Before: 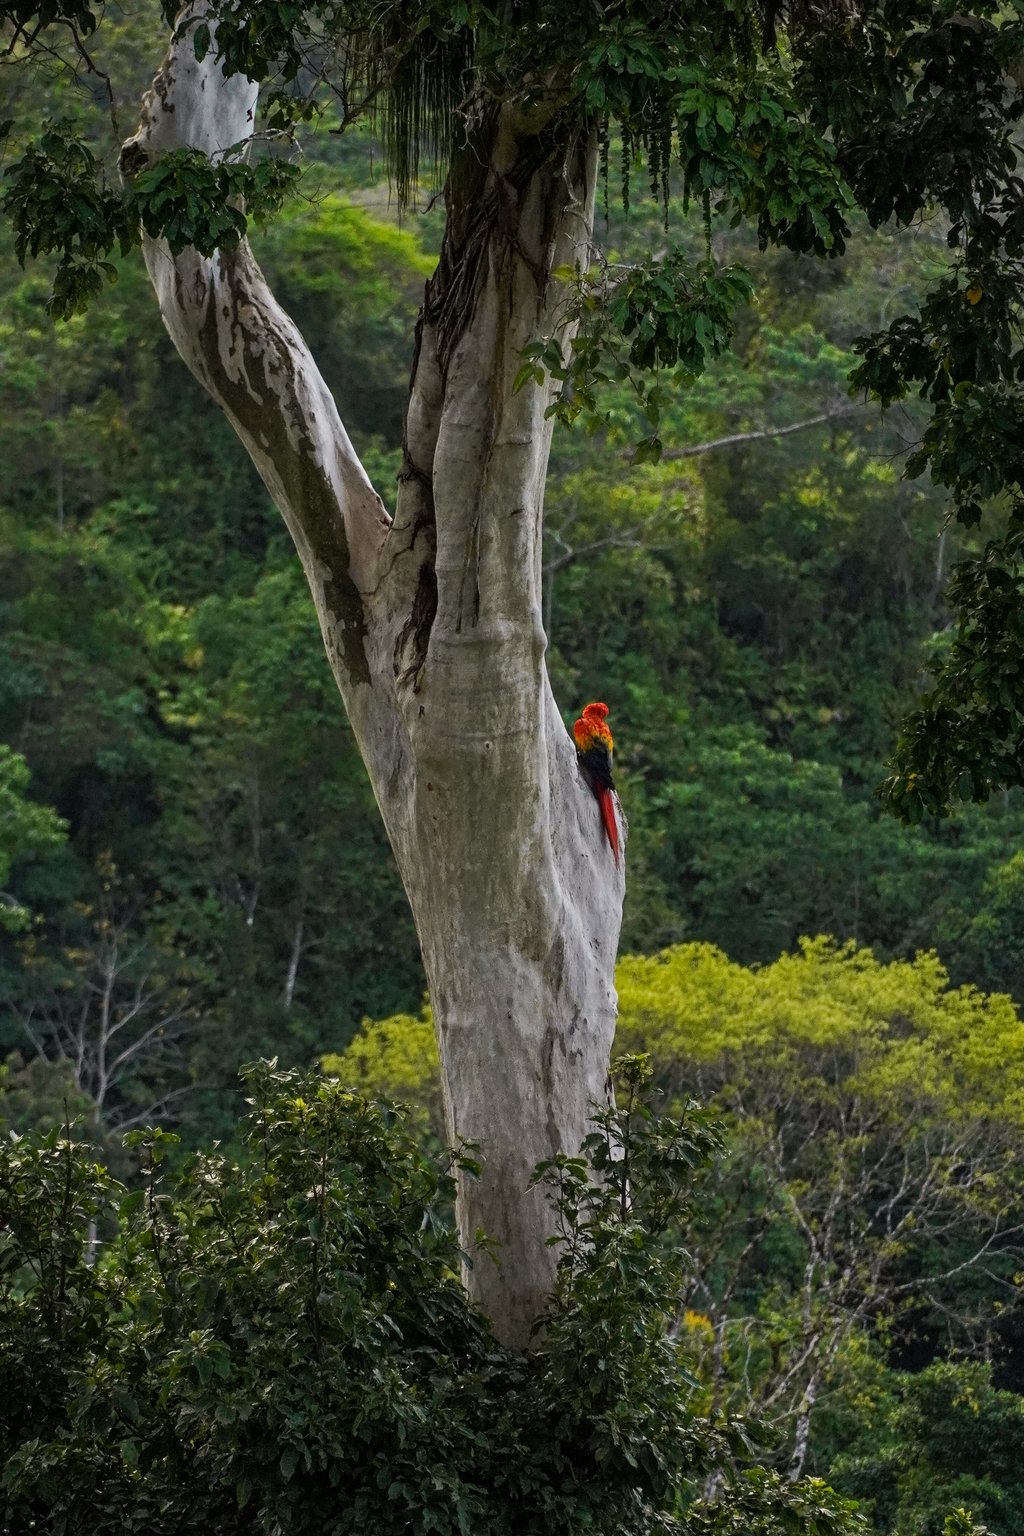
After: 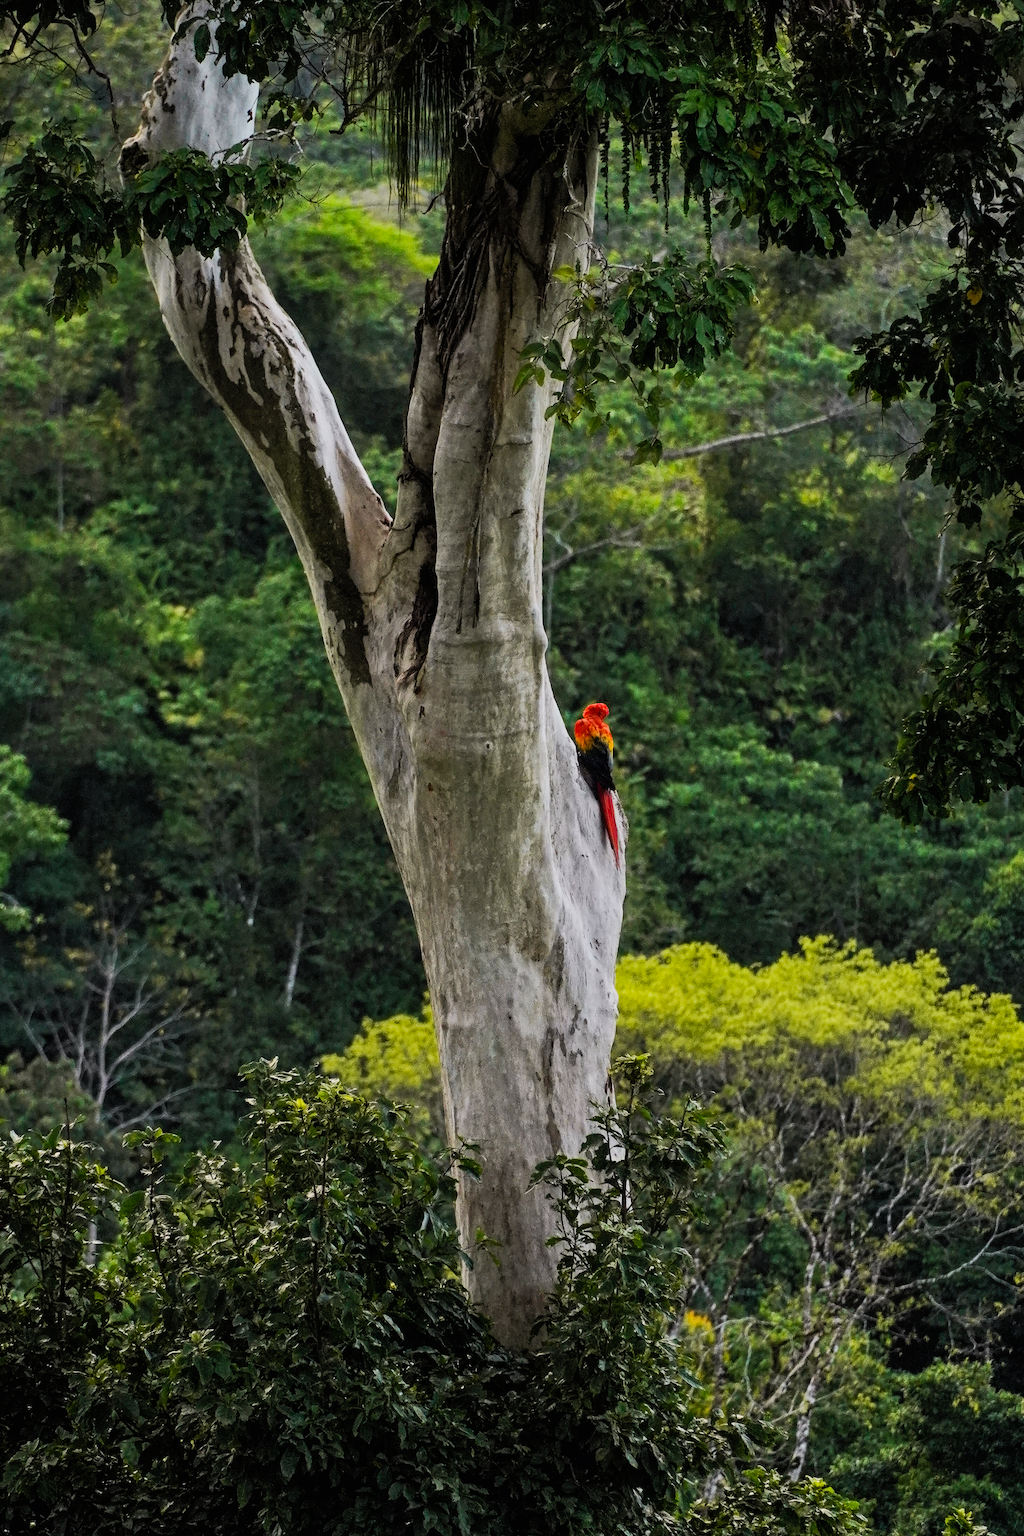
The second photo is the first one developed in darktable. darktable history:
contrast brightness saturation: contrast 0.2, brightness 0.16, saturation 0.22
white balance: emerald 1
filmic rgb: black relative exposure -7.65 EV, white relative exposure 4.56 EV, hardness 3.61, color science v6 (2022)
